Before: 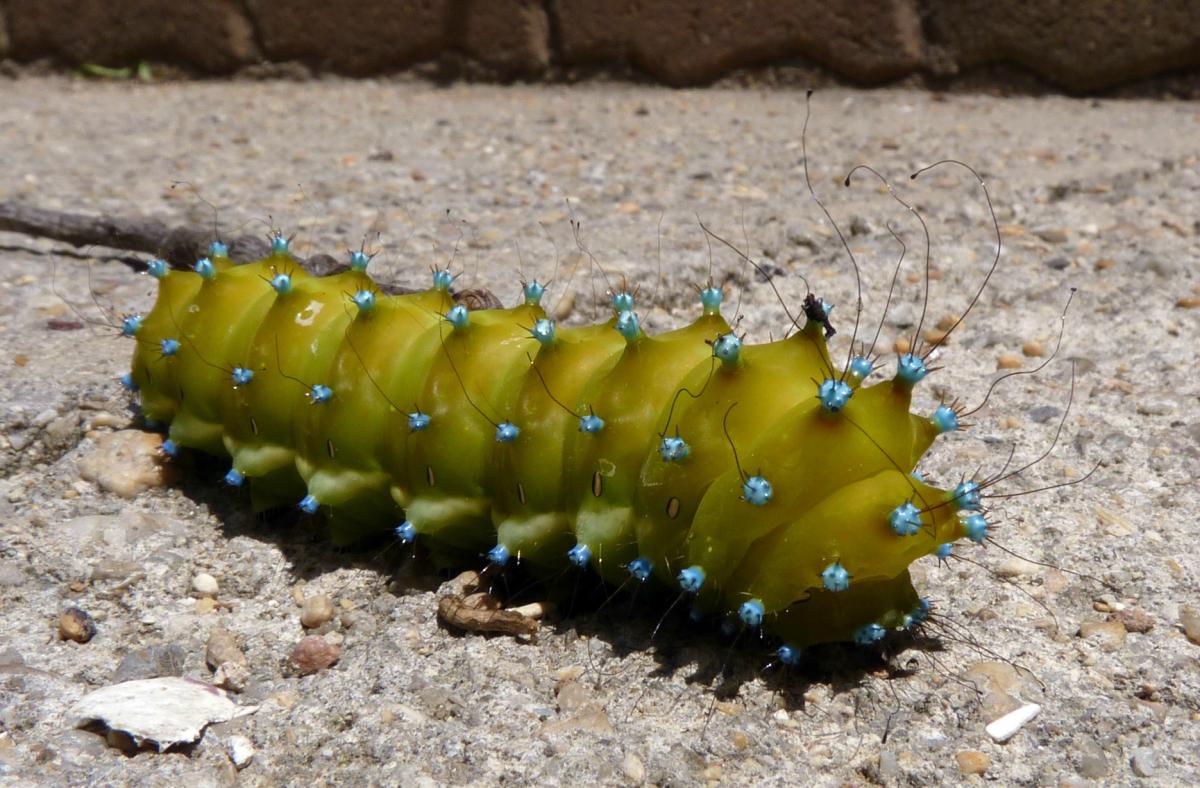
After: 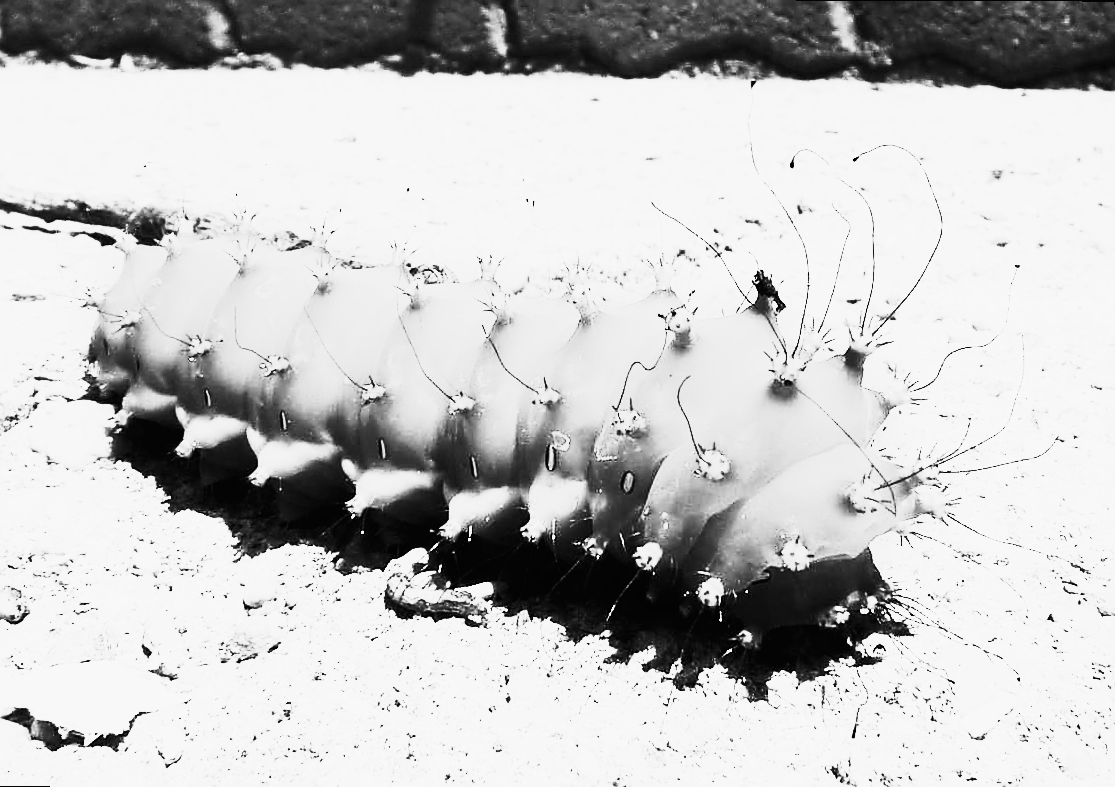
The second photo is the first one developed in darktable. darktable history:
sharpen: radius 1.4, amount 1.25, threshold 0.7
tone curve: curves: ch0 [(0, 0) (0.114, 0.083) (0.303, 0.285) (0.447, 0.51) (0.602, 0.697) (0.772, 0.866) (0.999, 0.978)]; ch1 [(0, 0) (0.389, 0.352) (0.458, 0.433) (0.486, 0.474) (0.509, 0.505) (0.535, 0.528) (0.57, 0.579) (0.696, 0.706) (1, 1)]; ch2 [(0, 0) (0.369, 0.388) (0.449, 0.431) (0.501, 0.5) (0.528, 0.527) (0.589, 0.608) (0.697, 0.721) (1, 1)], color space Lab, independent channels, preserve colors none
filmic rgb: black relative exposure -6.15 EV, white relative exposure 6.96 EV, hardness 2.23, color science v6 (2022)
exposure: exposure 1.25 EV, compensate exposure bias true, compensate highlight preservation false
rotate and perspective: rotation 0.215°, lens shift (vertical) -0.139, crop left 0.069, crop right 0.939, crop top 0.002, crop bottom 0.996
monochrome: a 16.01, b -2.65, highlights 0.52
color balance rgb: perceptual saturation grading › global saturation 20%, perceptual saturation grading › highlights -25%, perceptual saturation grading › shadows 25%
contrast brightness saturation: contrast 0.83, brightness 0.59, saturation 0.59
